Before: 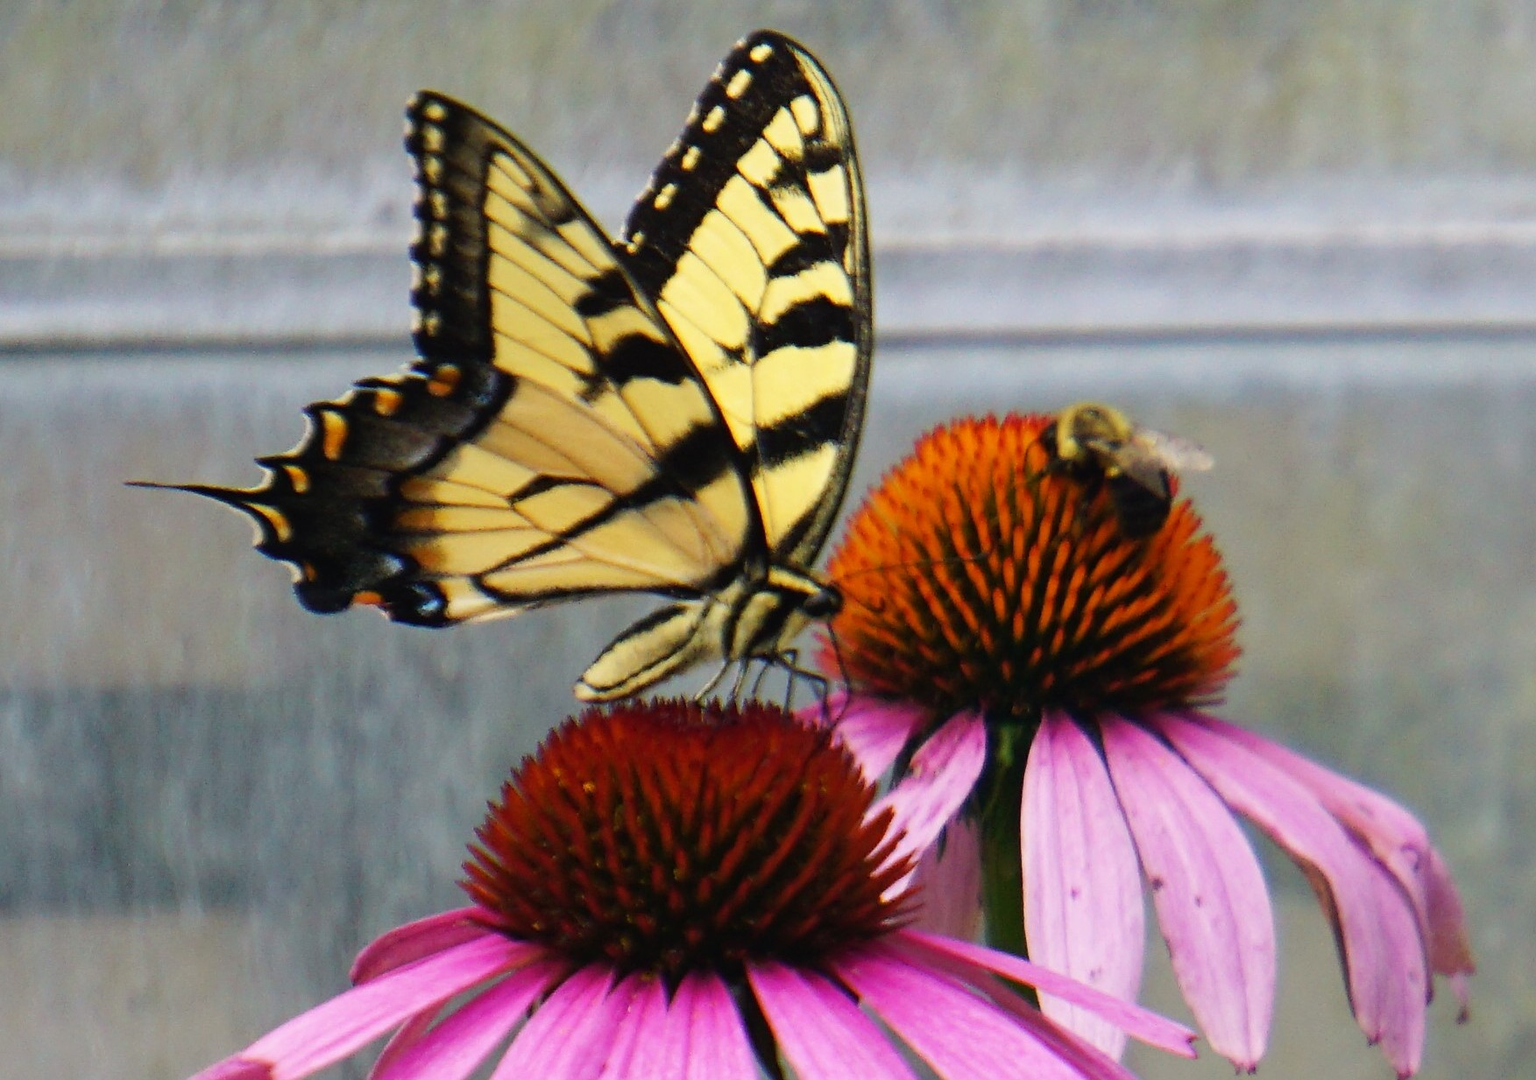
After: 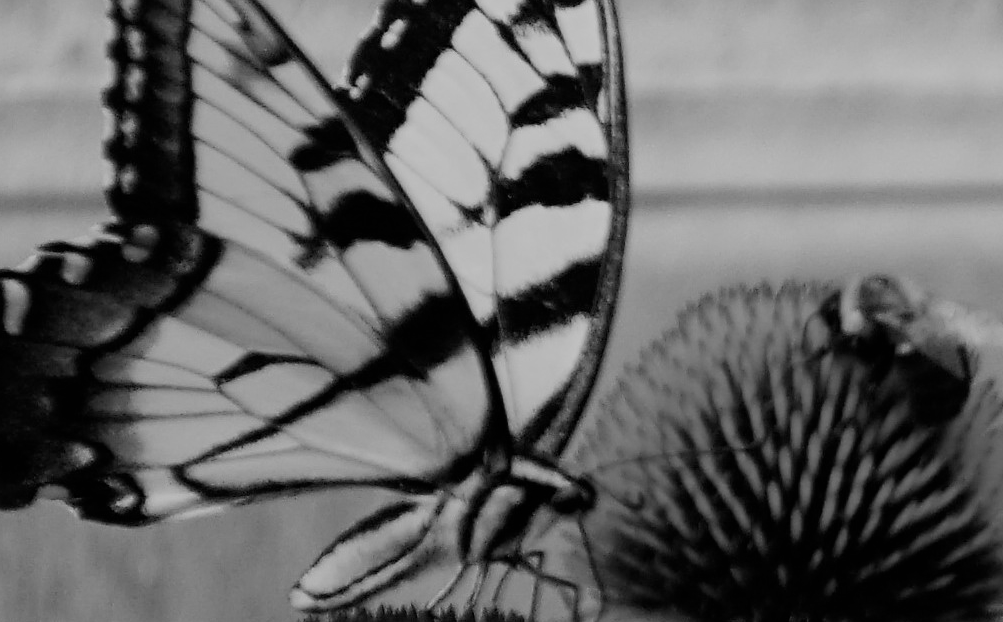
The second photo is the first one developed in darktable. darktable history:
color calibration: output gray [0.21, 0.42, 0.37, 0], gray › normalize channels true, illuminant same as pipeline (D50), adaptation XYZ, x 0.346, y 0.359, gamut compression 0
crop: left 20.932%, top 15.471%, right 21.848%, bottom 34.081%
filmic rgb: middle gray luminance 18.42%, black relative exposure -11.25 EV, white relative exposure 3.75 EV, threshold 6 EV, target black luminance 0%, hardness 5.87, latitude 57.4%, contrast 0.963, shadows ↔ highlights balance 49.98%, add noise in highlights 0, preserve chrominance luminance Y, color science v3 (2019), use custom middle-gray values true, iterations of high-quality reconstruction 0, contrast in highlights soft, enable highlight reconstruction true
